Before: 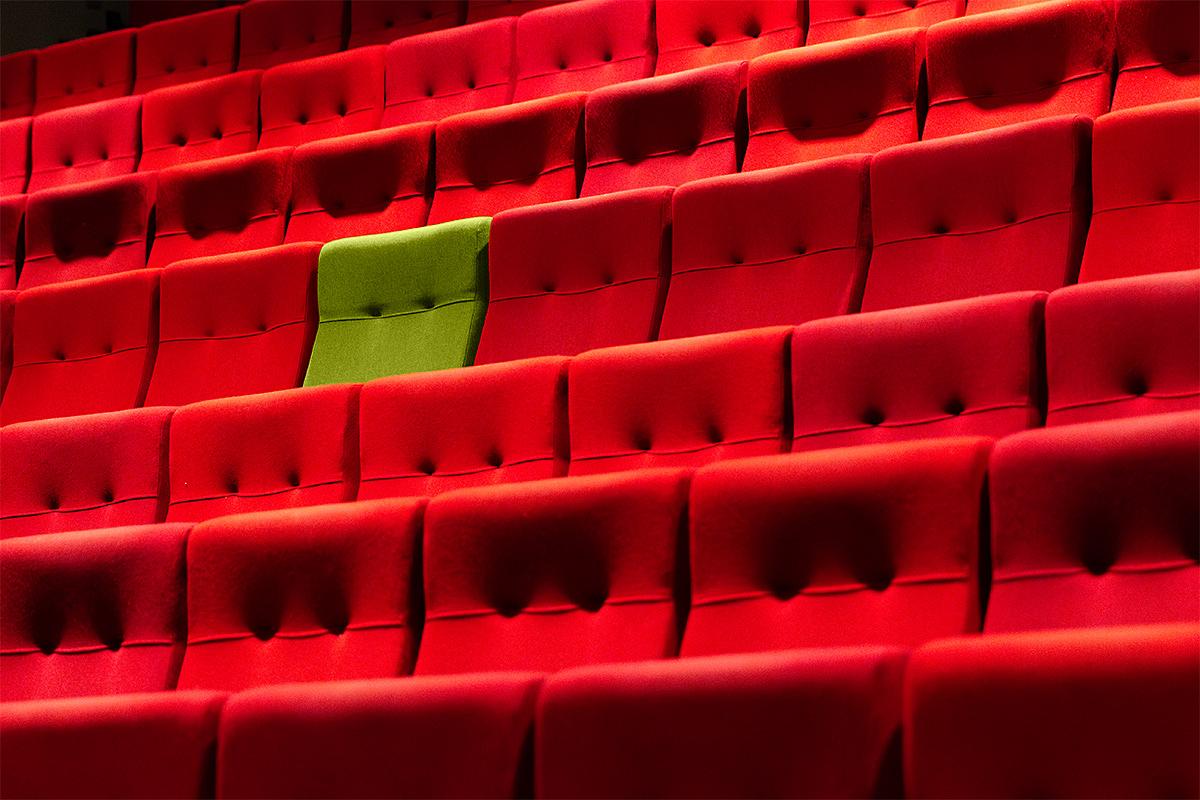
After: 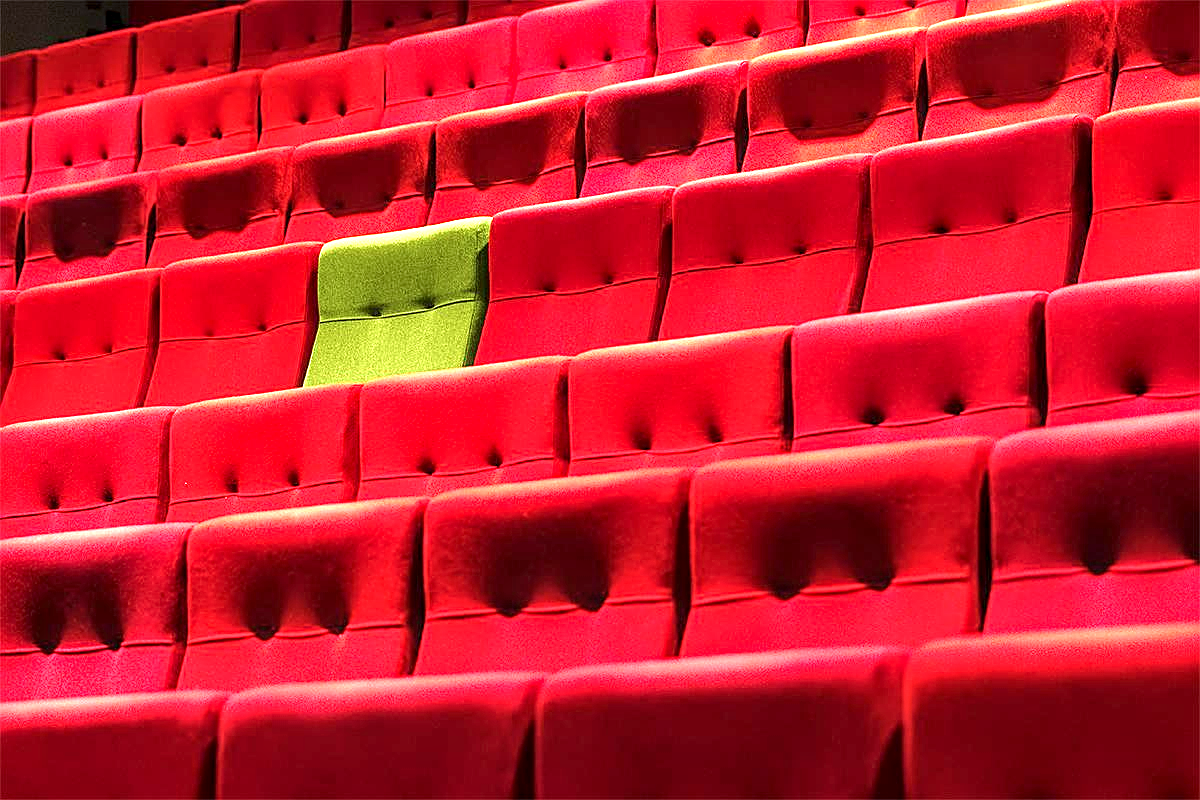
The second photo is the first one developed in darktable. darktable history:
sharpen: on, module defaults
exposure: exposure 1.5 EV, compensate highlight preservation false
local contrast: detail 130%
tone equalizer: on, module defaults
color correction: highlights a* -0.772, highlights b* -8.92
